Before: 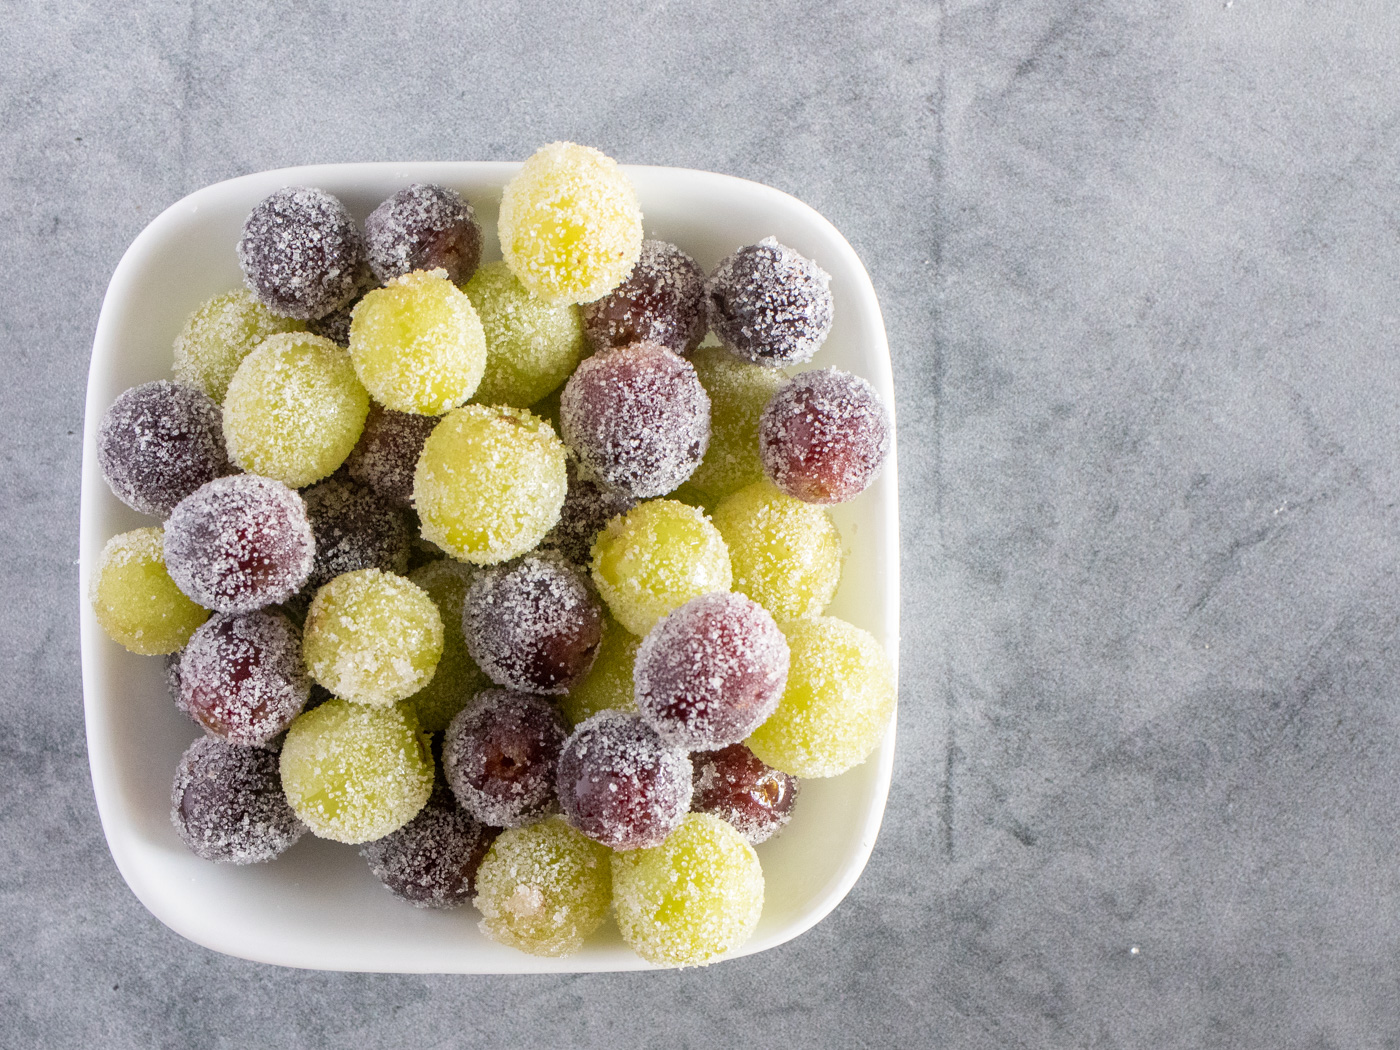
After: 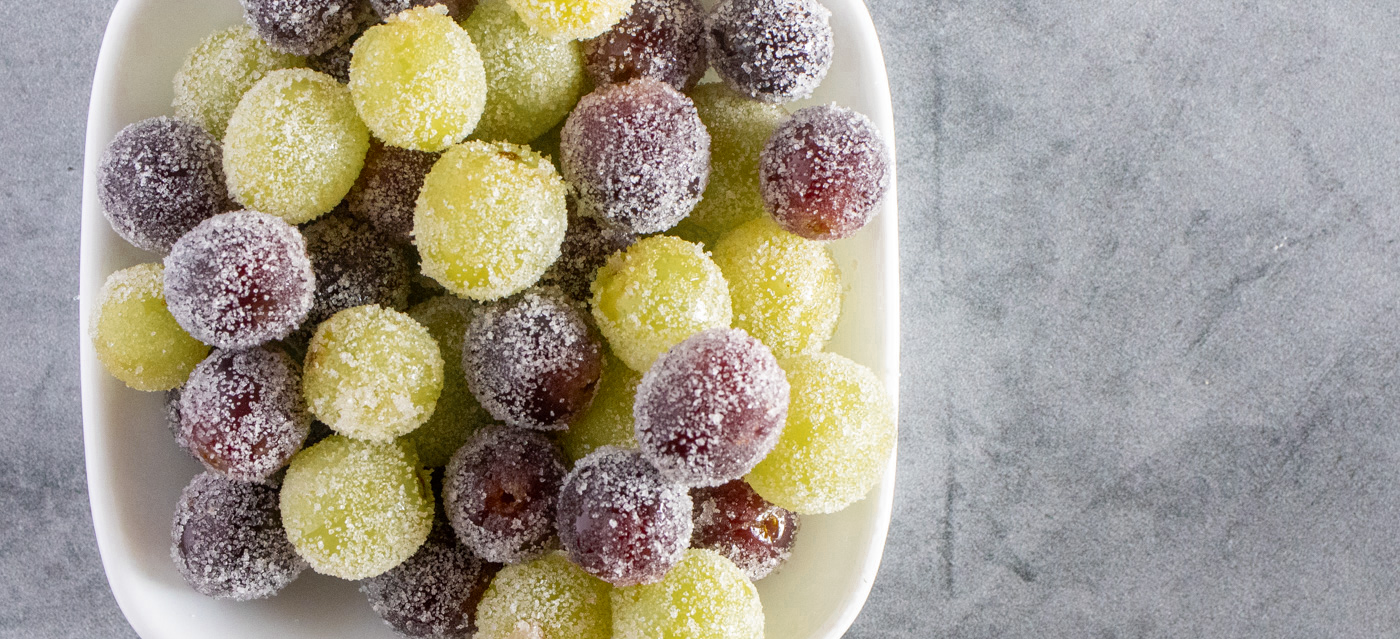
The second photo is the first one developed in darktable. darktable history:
crop and rotate: top 25.158%, bottom 13.977%
color zones: curves: ch0 [(0.11, 0.396) (0.195, 0.36) (0.25, 0.5) (0.303, 0.412) (0.357, 0.544) (0.75, 0.5) (0.967, 0.328)]; ch1 [(0, 0.468) (0.112, 0.512) (0.202, 0.6) (0.25, 0.5) (0.307, 0.352) (0.357, 0.544) (0.75, 0.5) (0.963, 0.524)]
